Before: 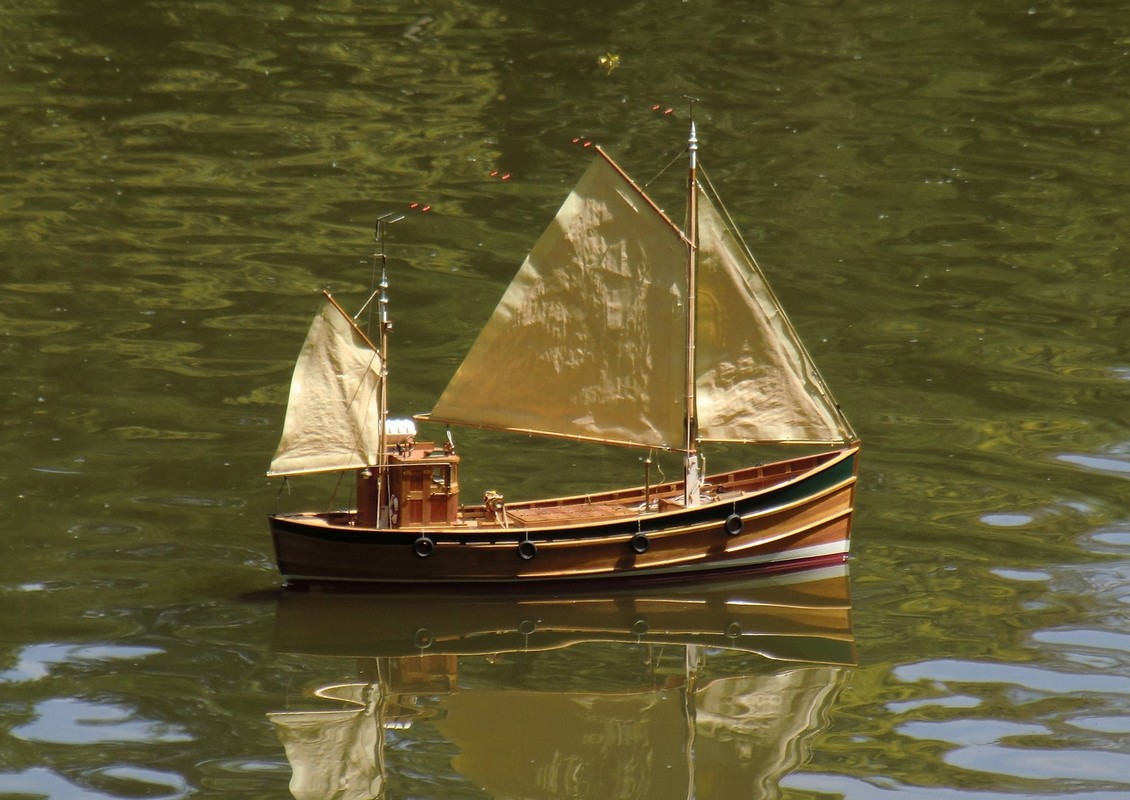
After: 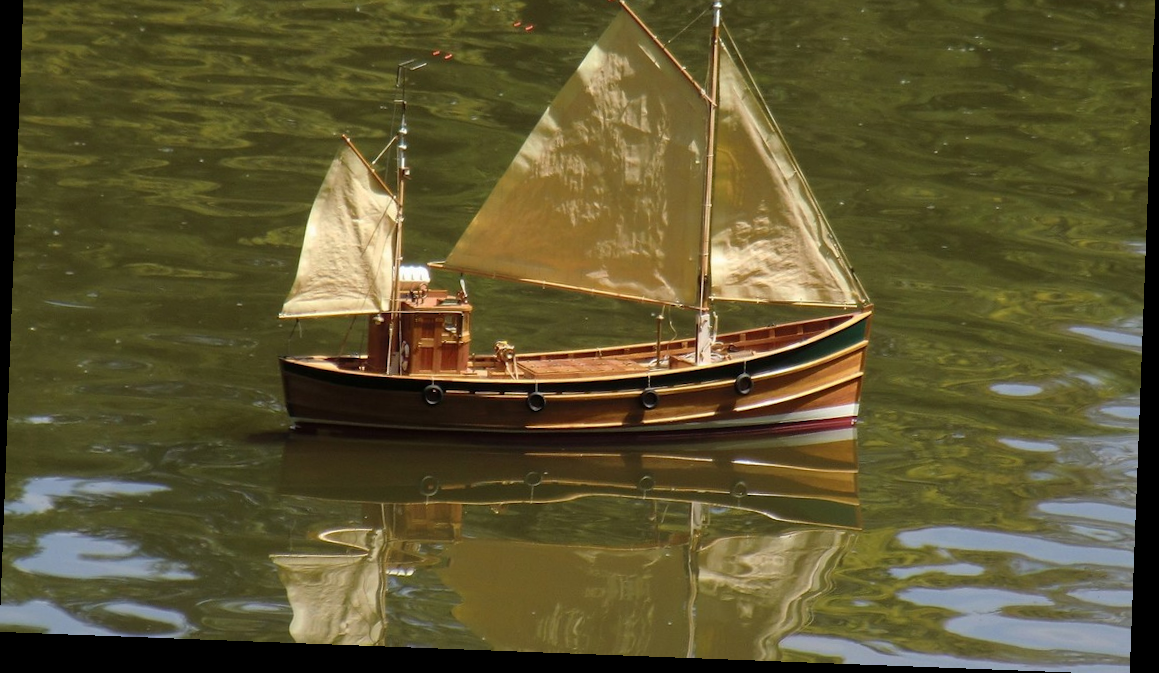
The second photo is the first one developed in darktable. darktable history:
rotate and perspective: rotation 2.17°, automatic cropping off
crop and rotate: top 19.998%
